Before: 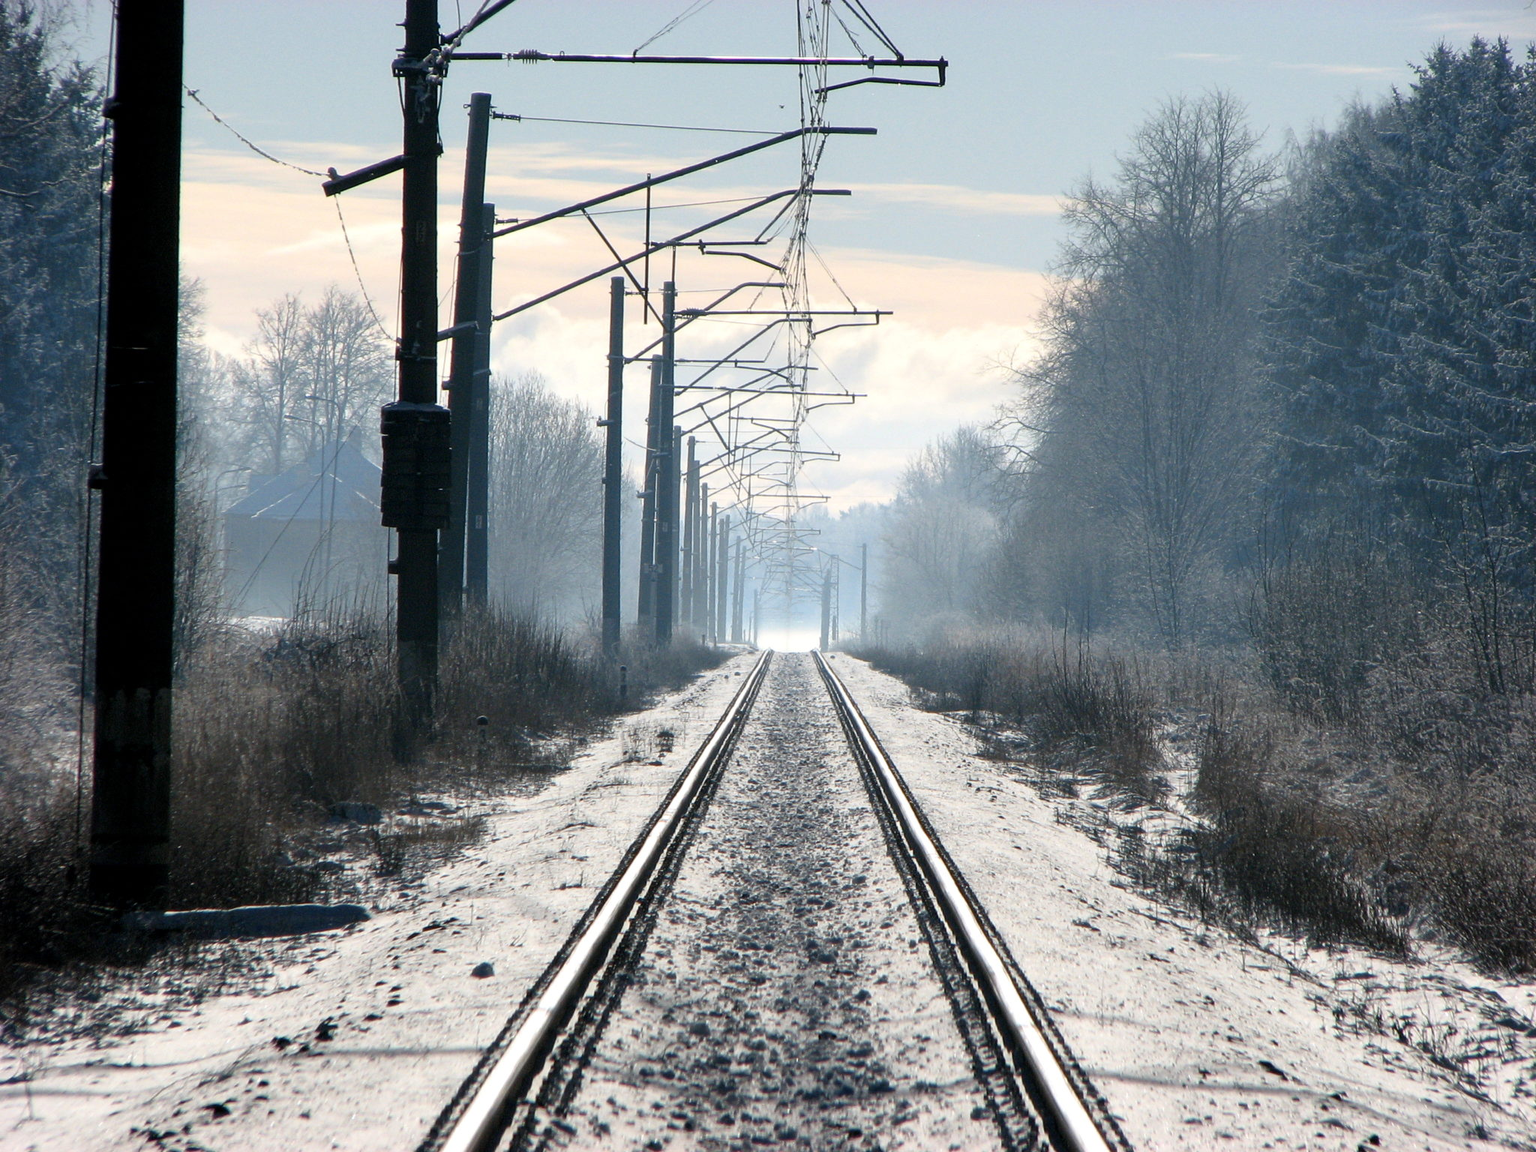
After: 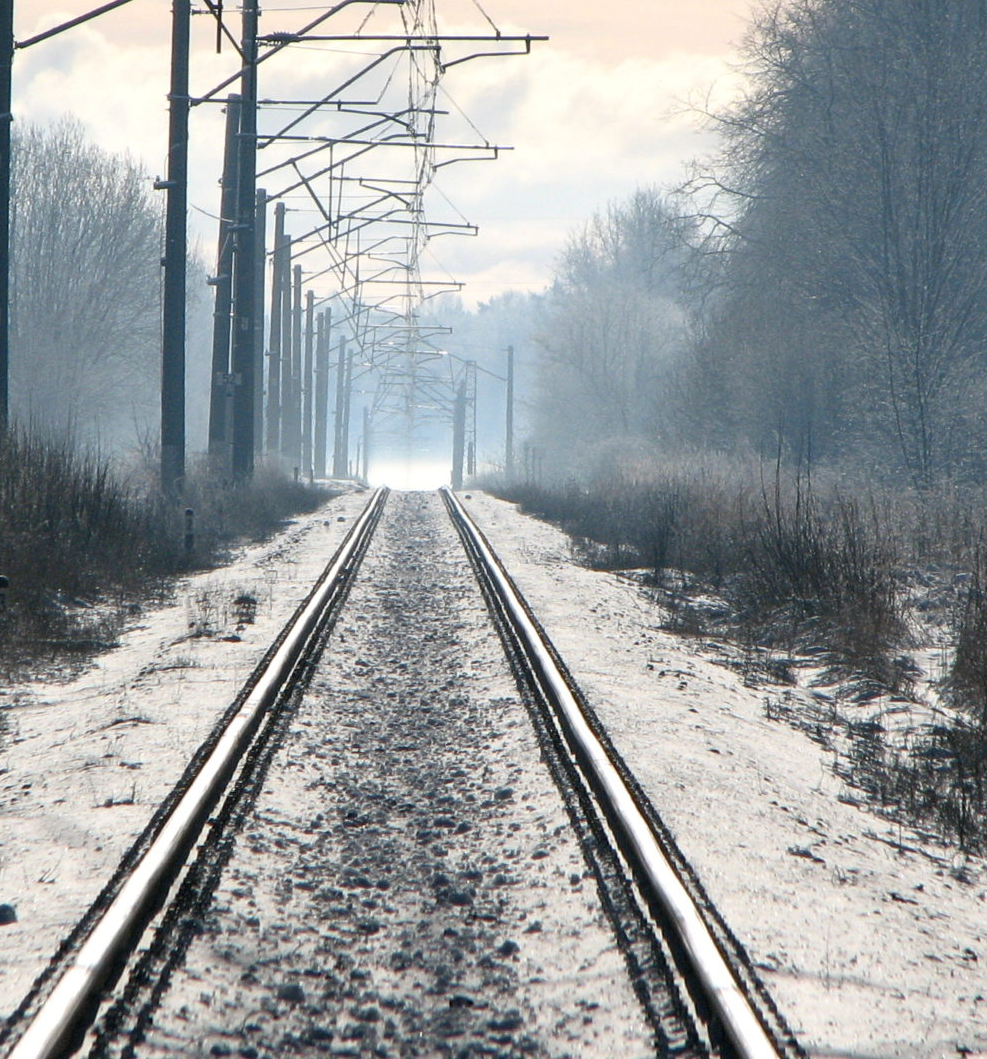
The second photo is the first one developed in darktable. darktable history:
crop: left 31.372%, top 24.706%, right 20.42%, bottom 6.333%
